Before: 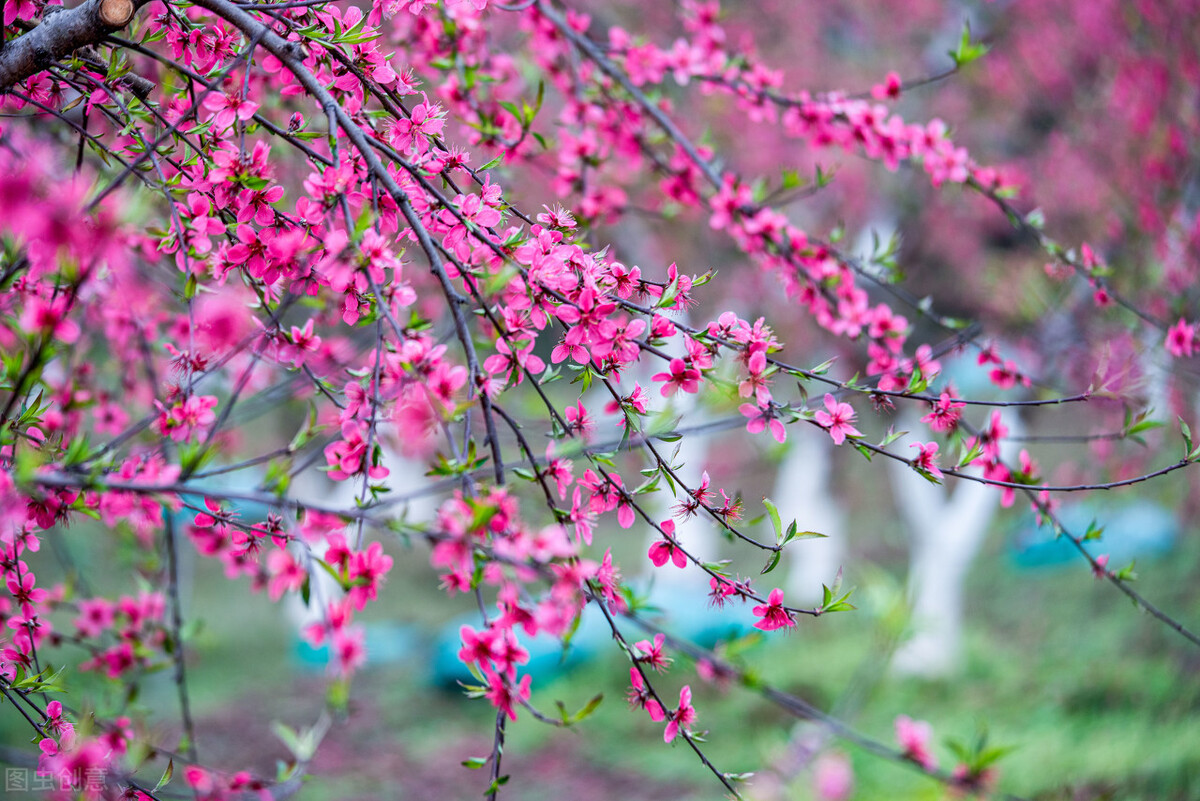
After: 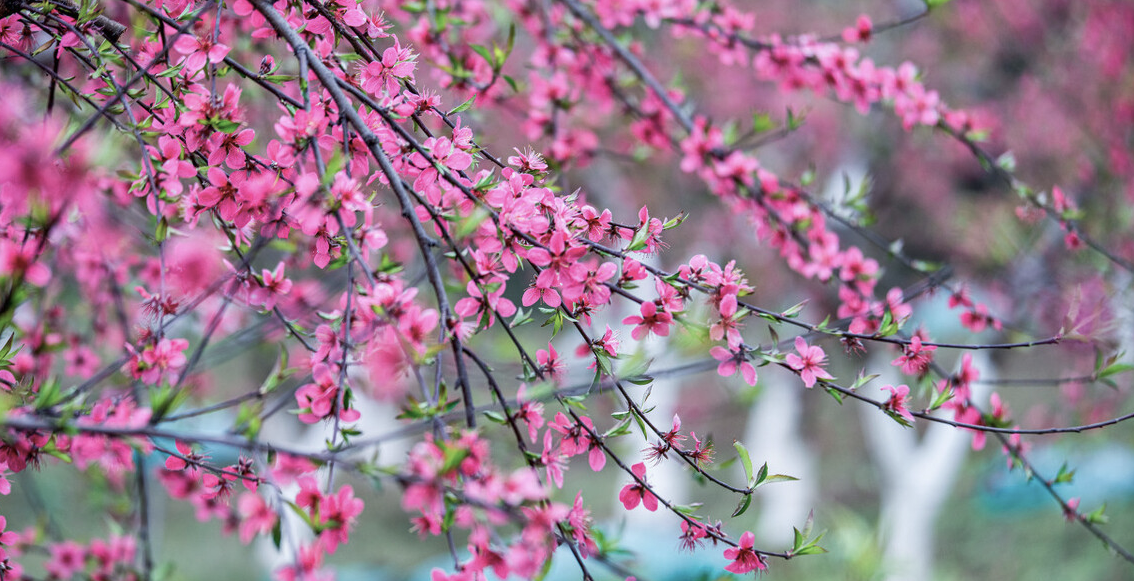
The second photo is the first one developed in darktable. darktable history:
color balance rgb: shadows lift › chroma 1.027%, shadows lift › hue 216.89°, perceptual saturation grading › global saturation -27.233%
crop: left 2.417%, top 7.223%, right 3.083%, bottom 20.163%
shadows and highlights: shadows color adjustment 99.16%, highlights color adjustment 0.876%, soften with gaussian
